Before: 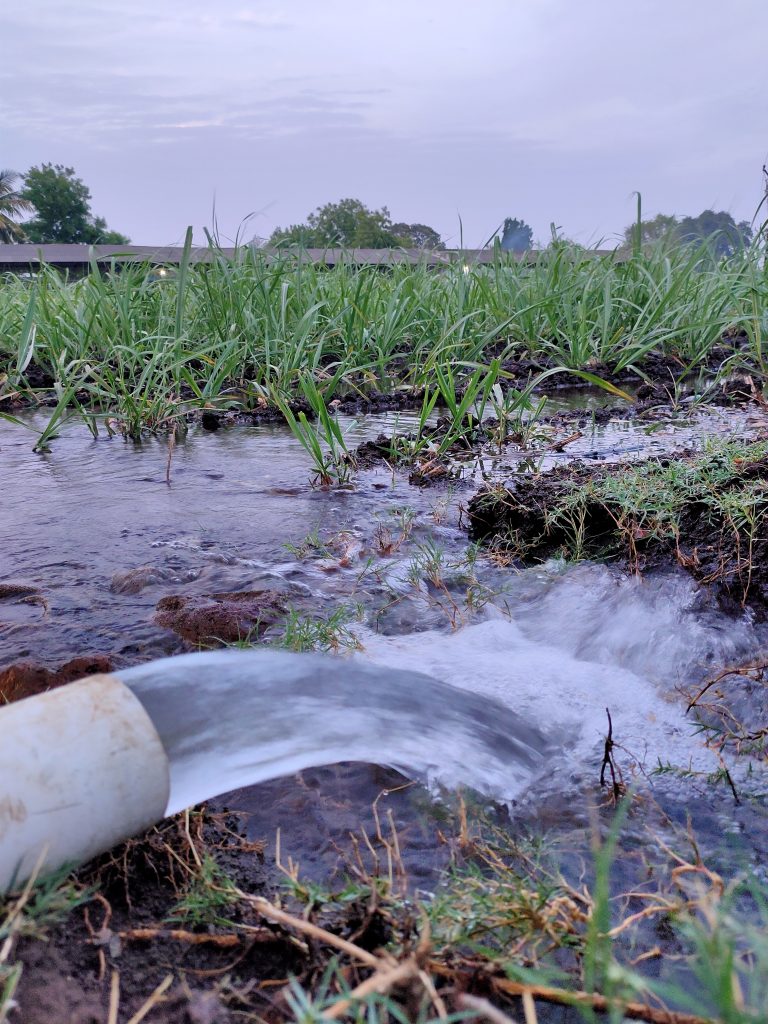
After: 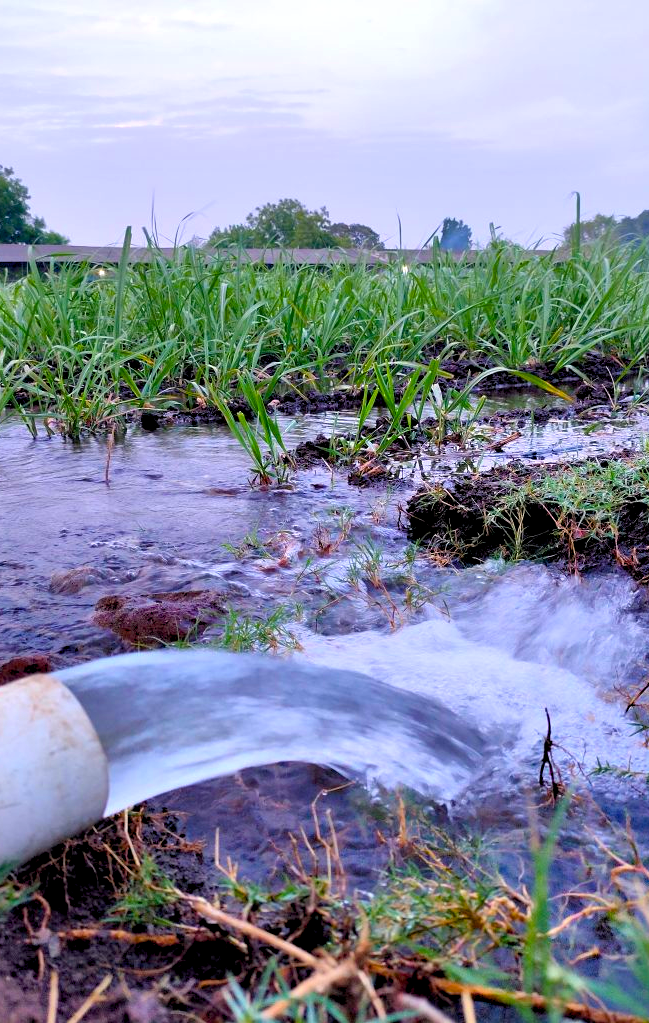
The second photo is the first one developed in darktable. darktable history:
crop: left 7.96%, right 7.415%
color balance rgb: highlights gain › chroma 0.177%, highlights gain › hue 332.61°, global offset › luminance -0.504%, perceptual saturation grading › global saturation 29.153%, perceptual saturation grading › mid-tones 12.274%, perceptual saturation grading › shadows 11.161%, perceptual brilliance grading › global brilliance 11.774%, global vibrance 25.059%
